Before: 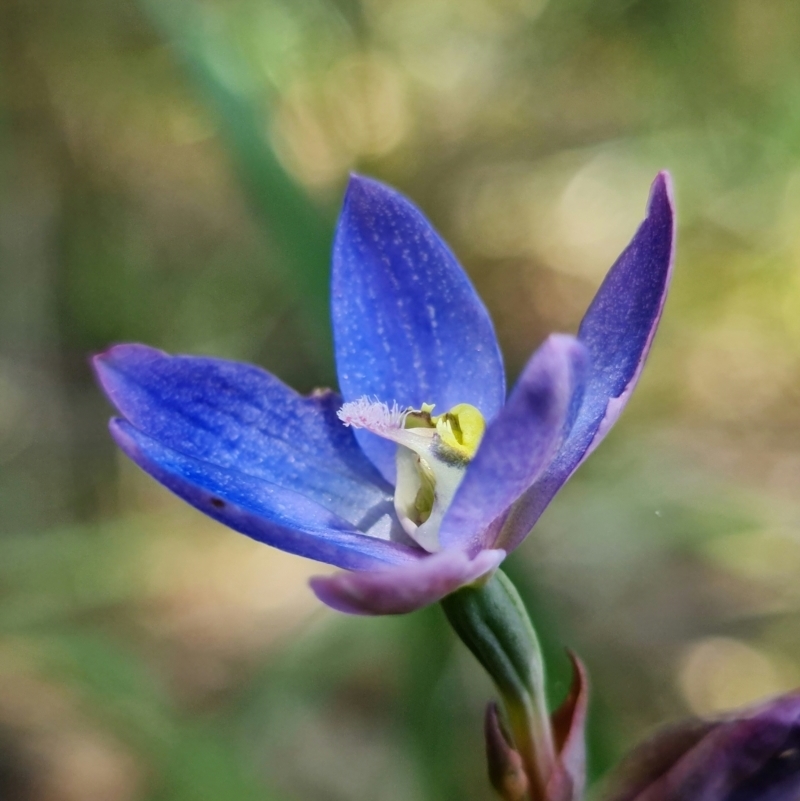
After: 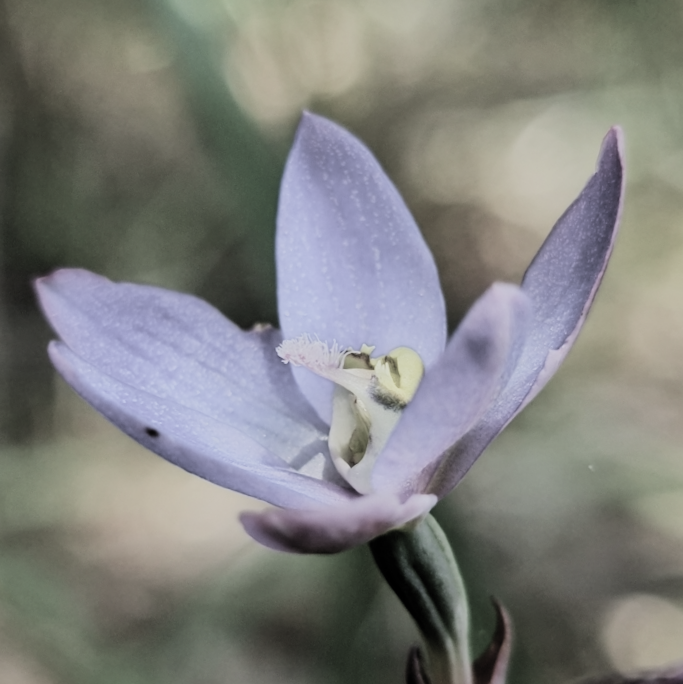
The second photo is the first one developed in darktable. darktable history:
crop and rotate: angle -3.22°, left 5.213%, top 5.176%, right 4.64%, bottom 4.725%
filmic rgb: black relative exposure -5.04 EV, white relative exposure 3.96 EV, threshold 5.96 EV, hardness 2.89, contrast 1.298, highlights saturation mix -29.88%, color science v5 (2021), contrast in shadows safe, contrast in highlights safe, enable highlight reconstruction true
exposure: compensate highlight preservation false
